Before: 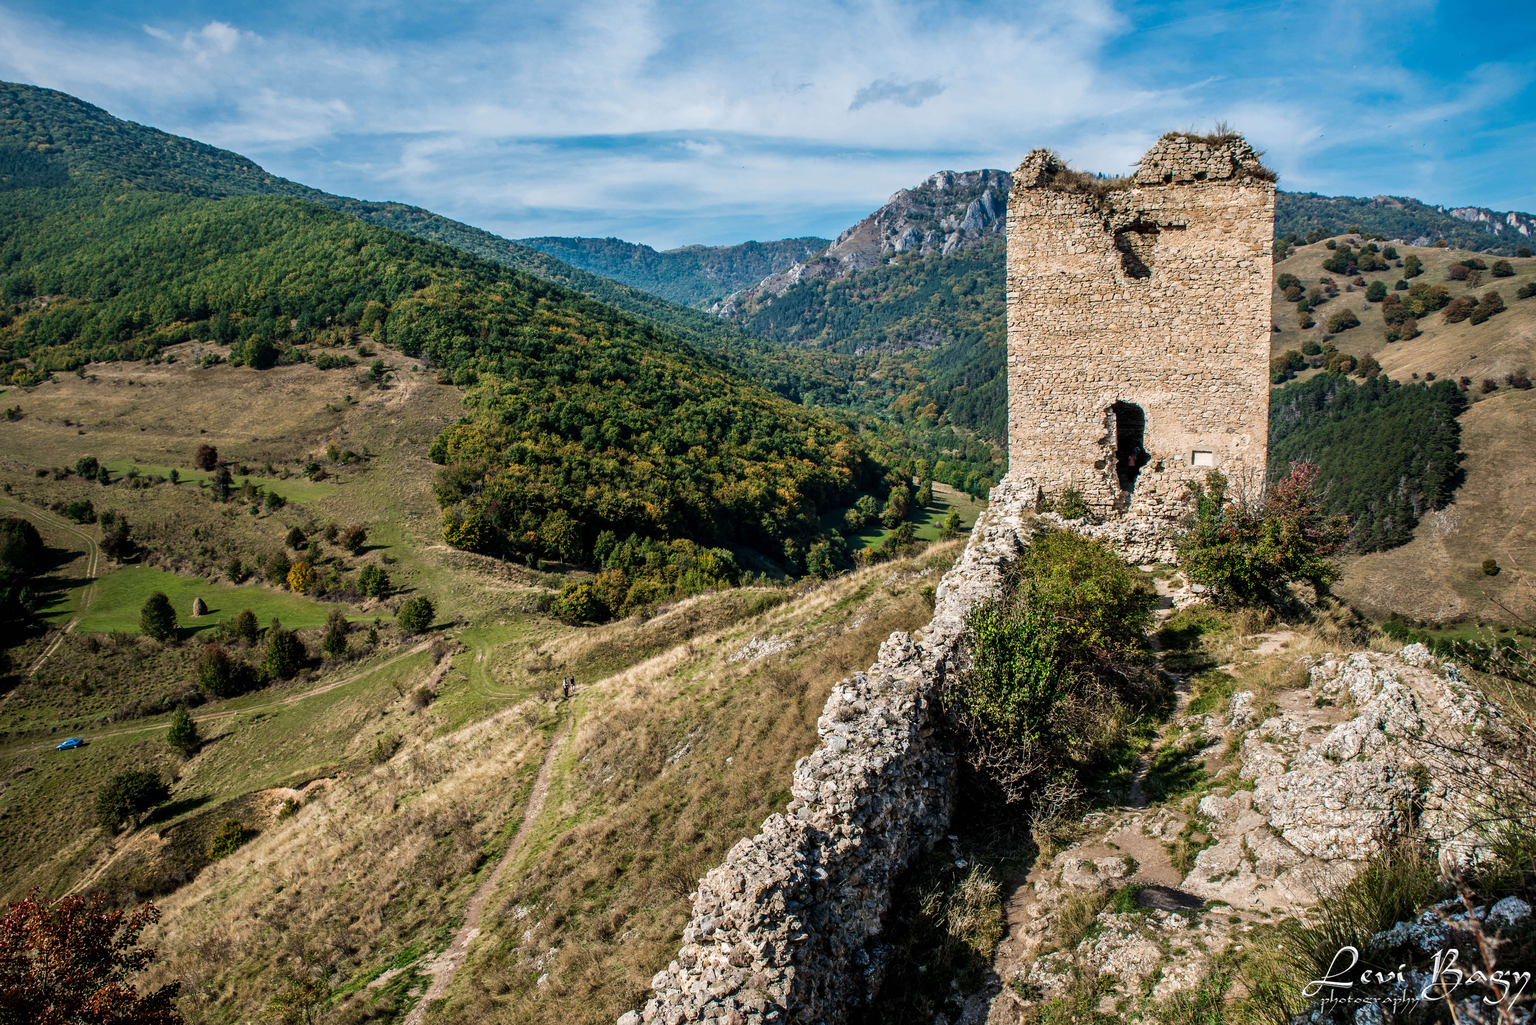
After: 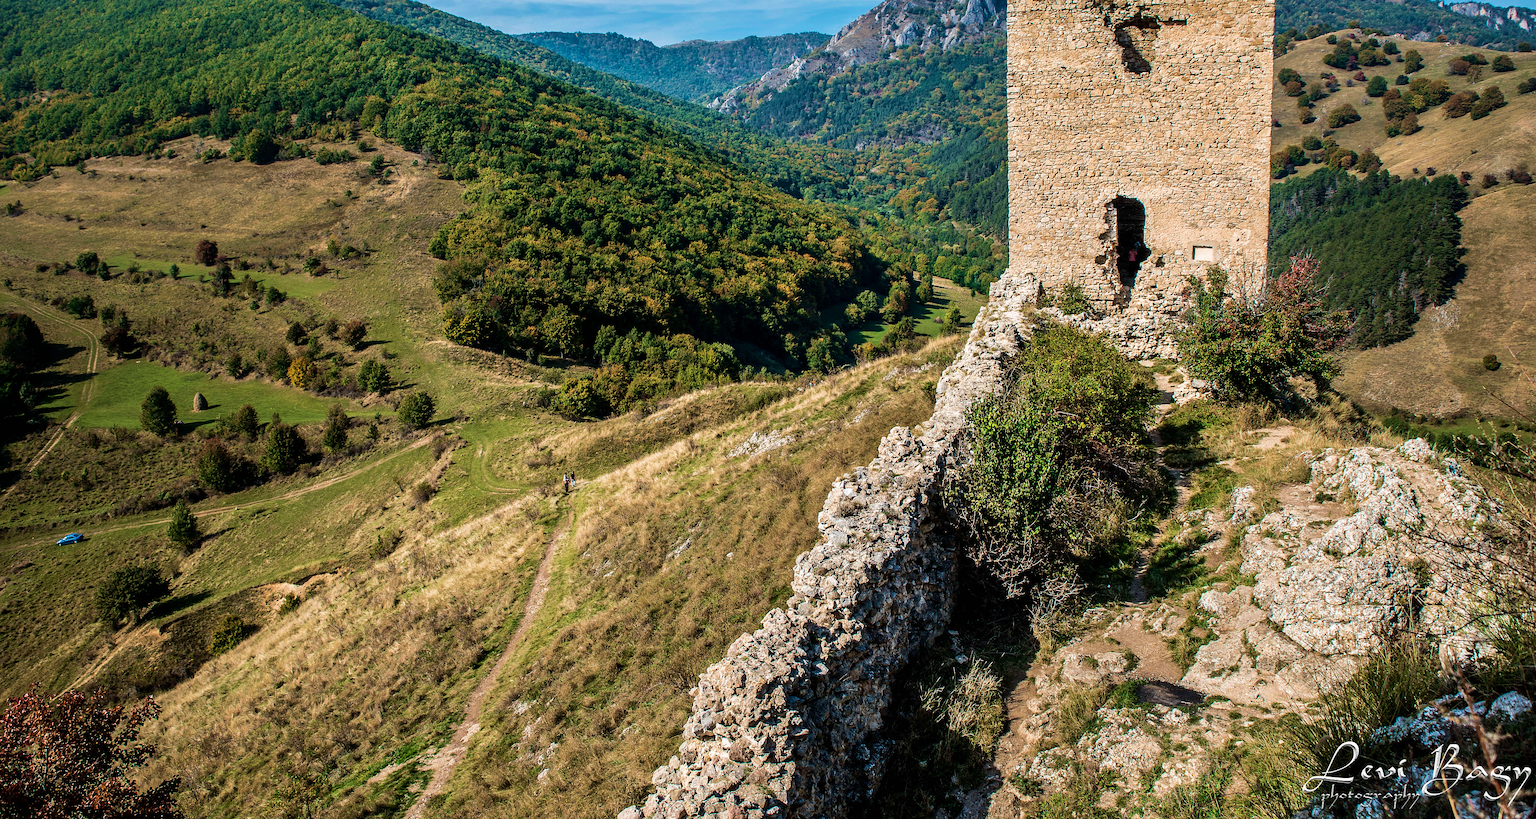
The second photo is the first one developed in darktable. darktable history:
sharpen: on, module defaults
crop and rotate: top 20.055%
velvia: strength 45.31%
